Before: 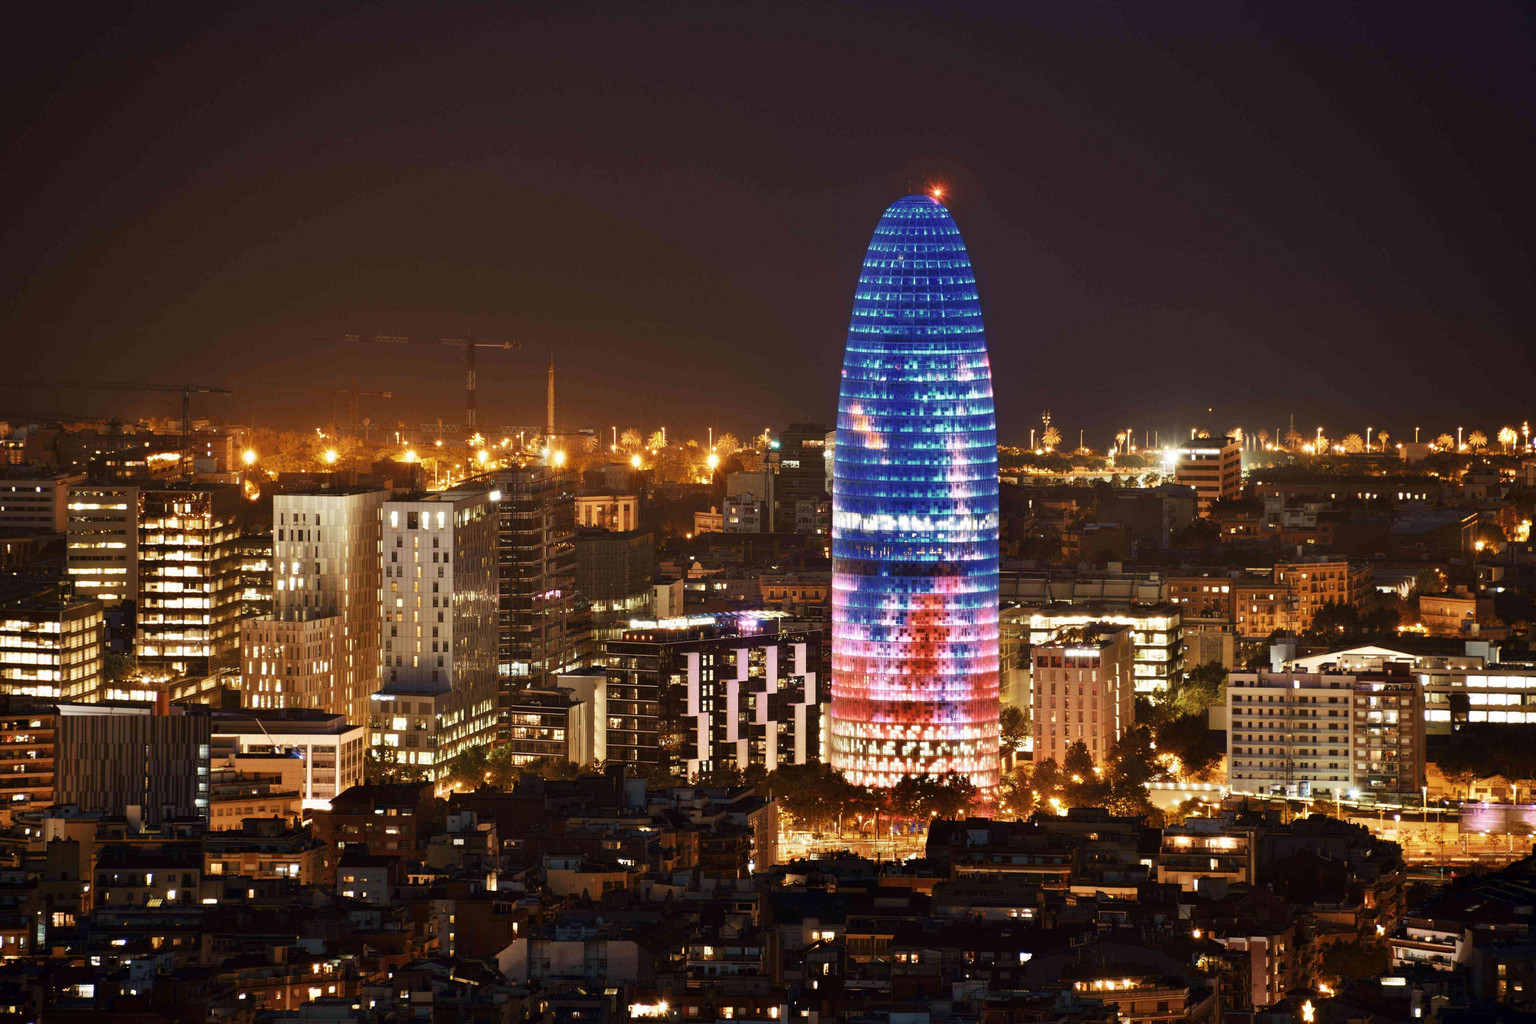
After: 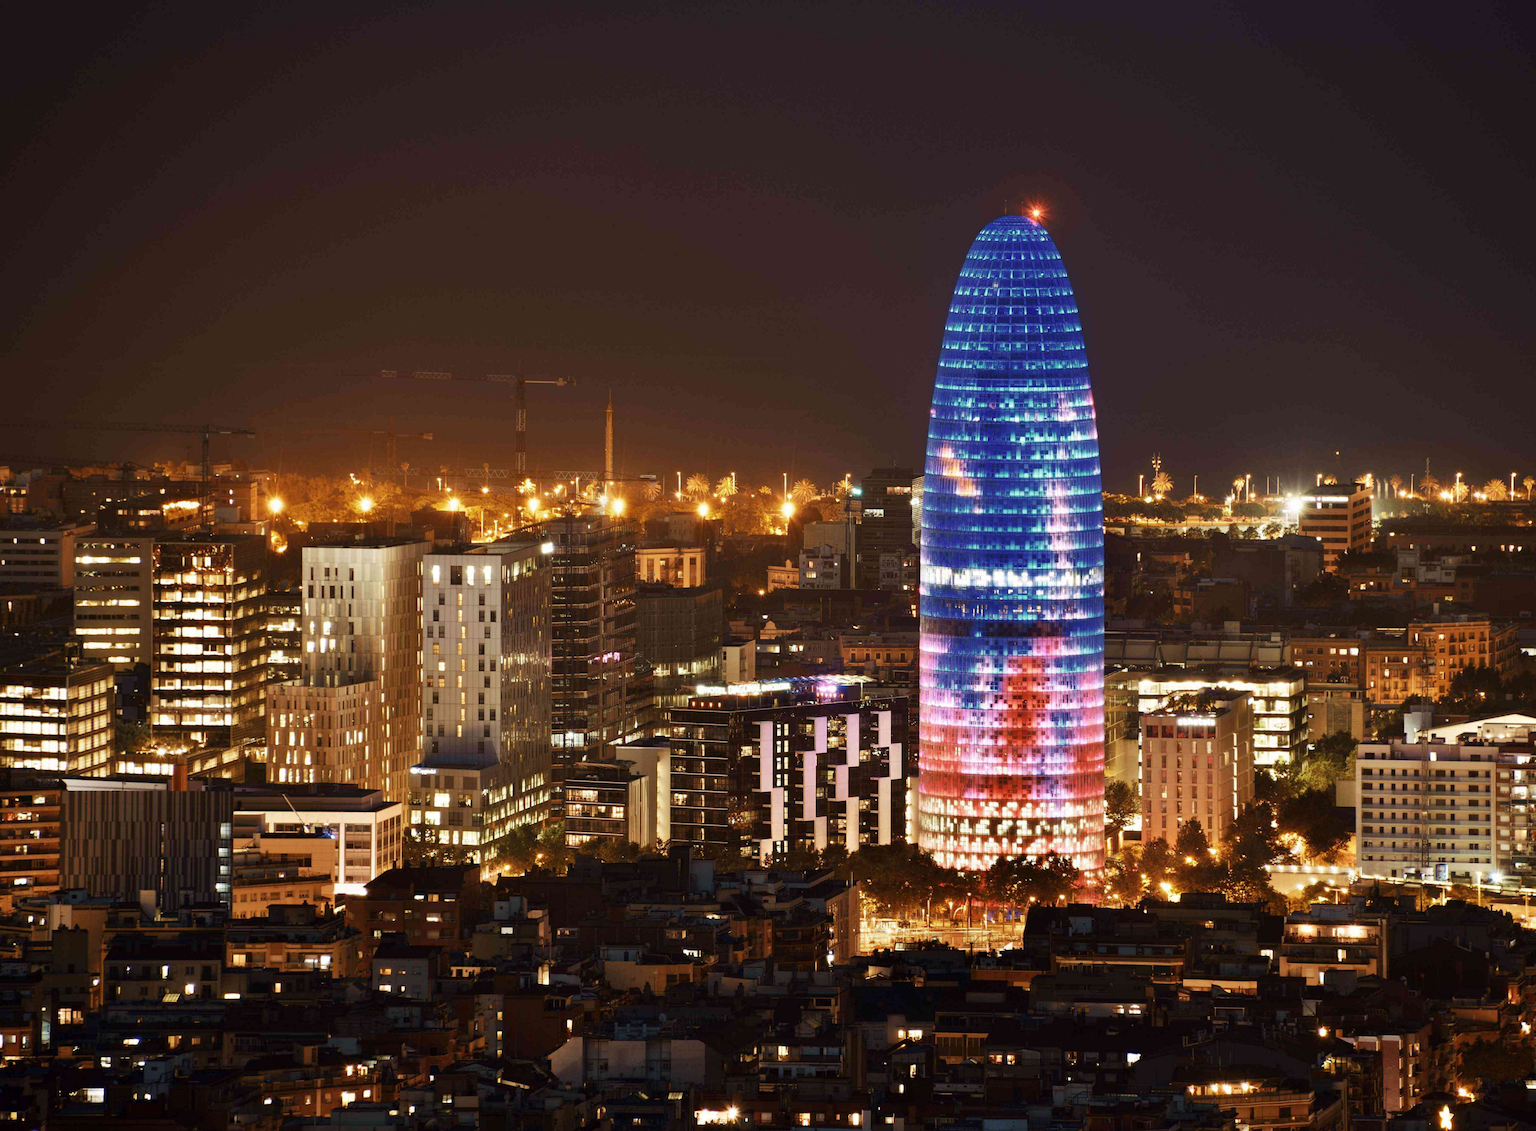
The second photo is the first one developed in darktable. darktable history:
crop: right 9.492%, bottom 0.031%
